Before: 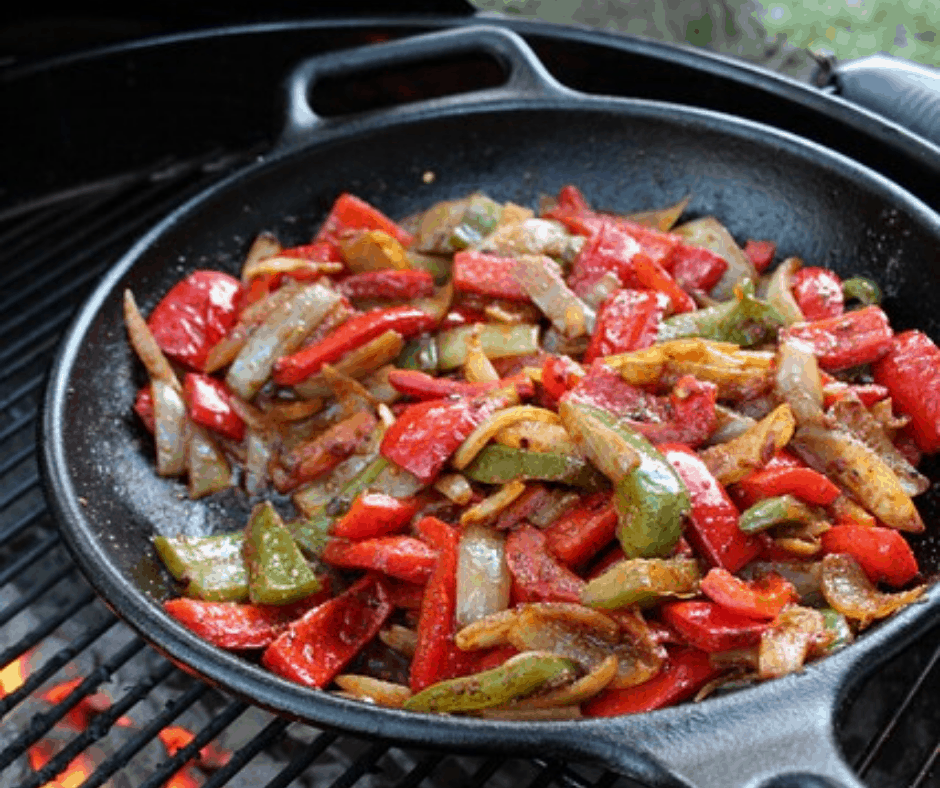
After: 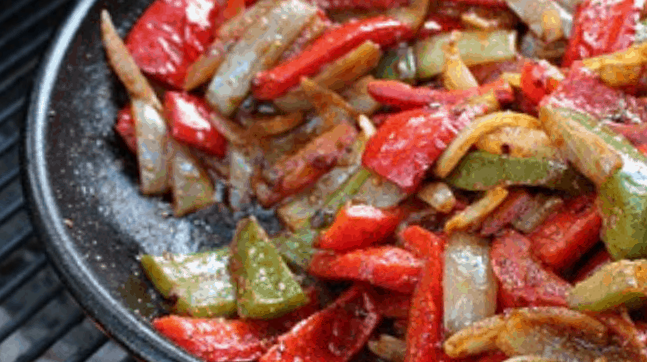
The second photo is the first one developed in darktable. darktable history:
crop: top 36.498%, right 27.964%, bottom 14.995%
rotate and perspective: rotation -2.12°, lens shift (vertical) 0.009, lens shift (horizontal) -0.008, automatic cropping original format, crop left 0.036, crop right 0.964, crop top 0.05, crop bottom 0.959
